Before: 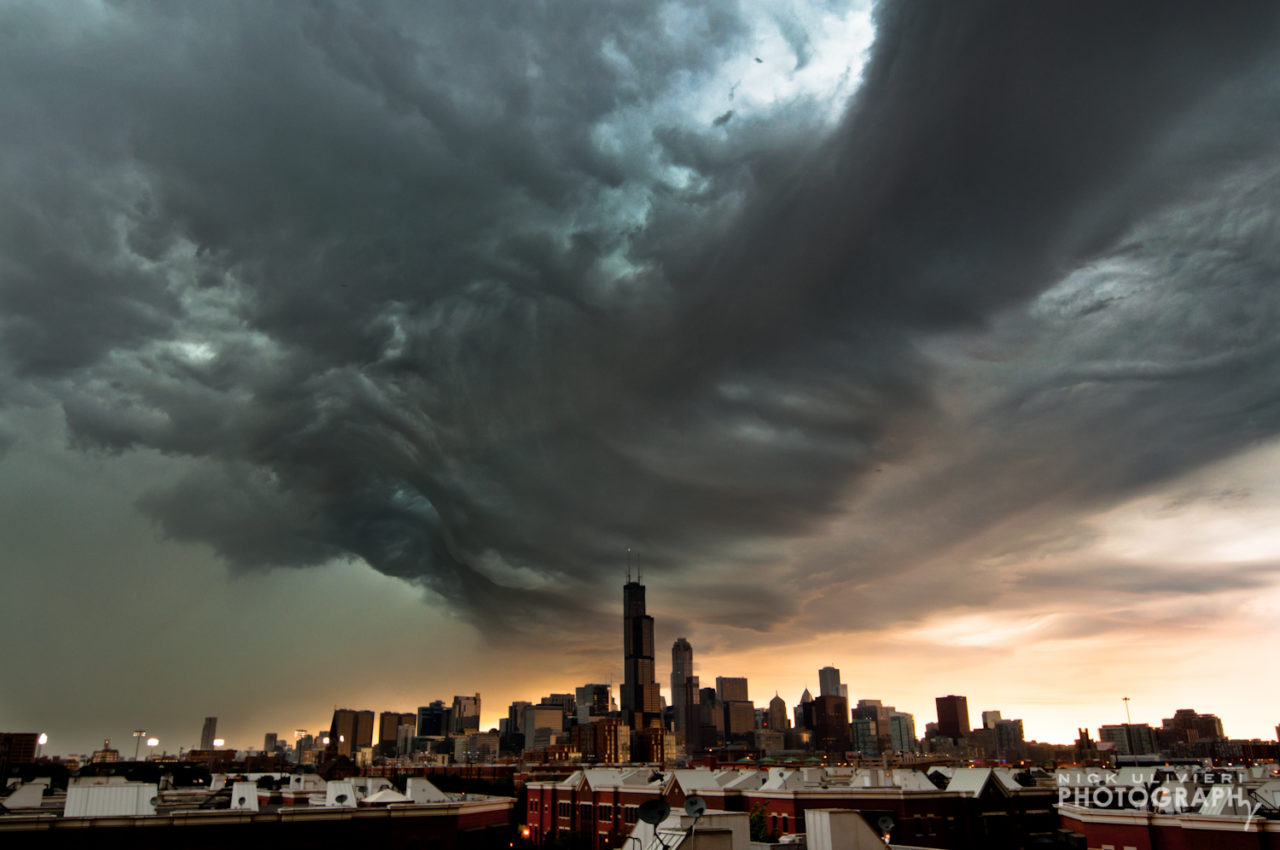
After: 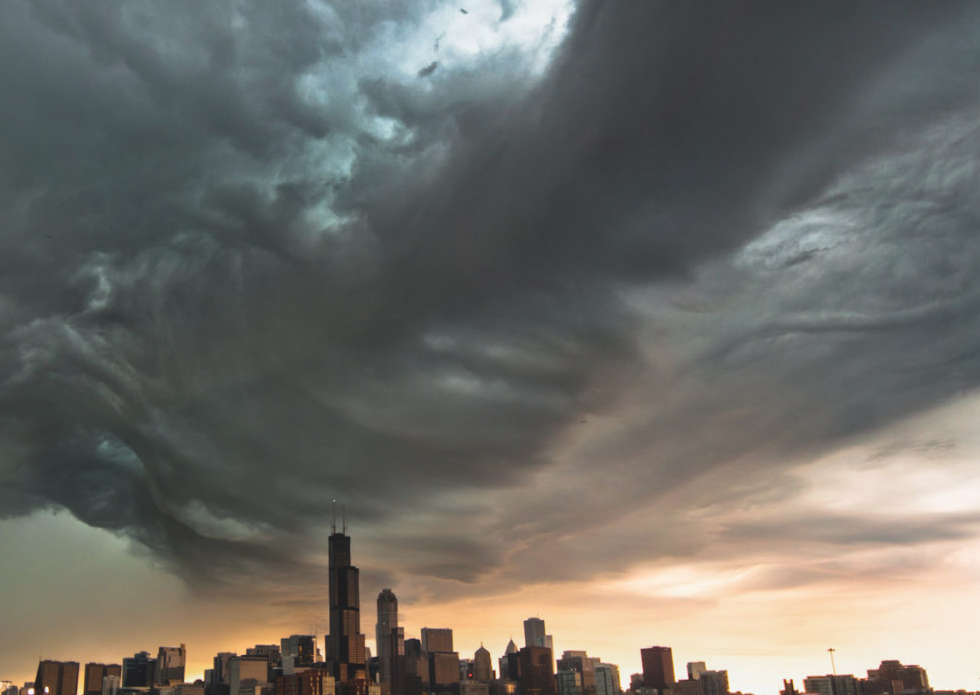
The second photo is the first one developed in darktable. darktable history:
crop: left 23.095%, top 5.827%, bottom 11.854%
local contrast: detail 110%
color balance: lift [1.007, 1, 1, 1], gamma [1.097, 1, 1, 1]
